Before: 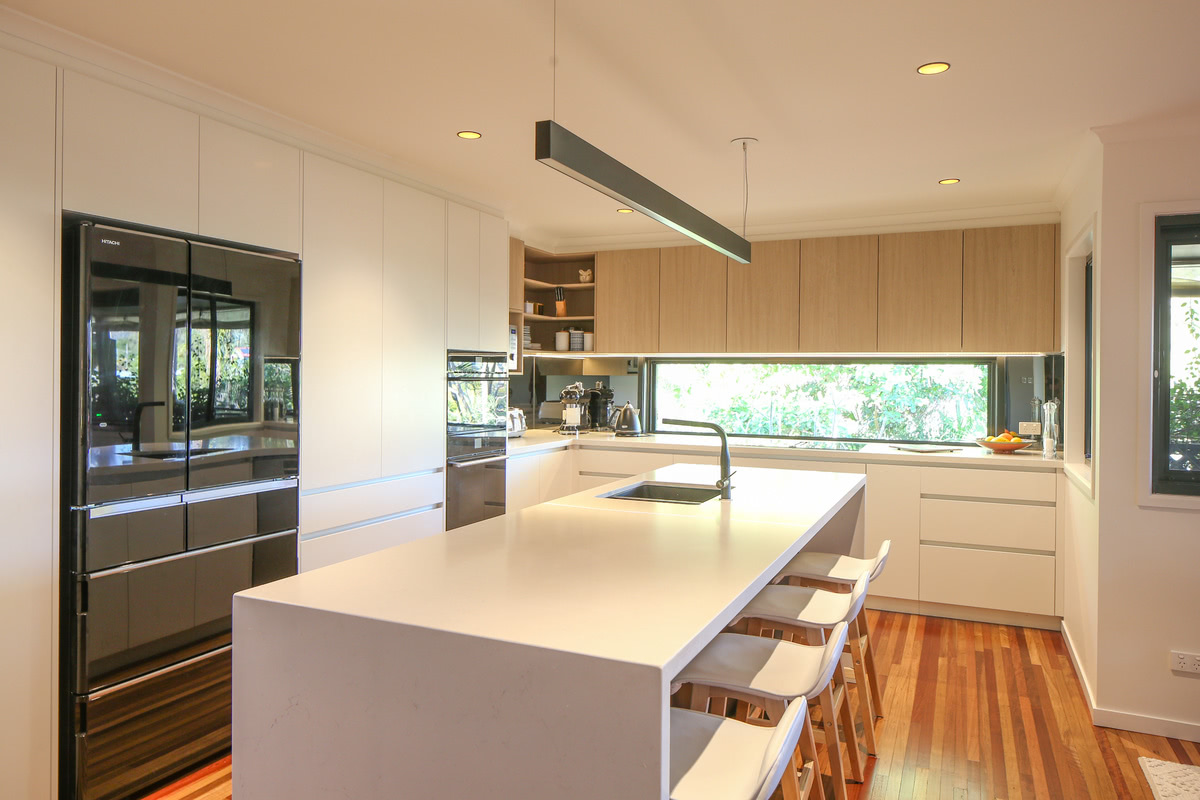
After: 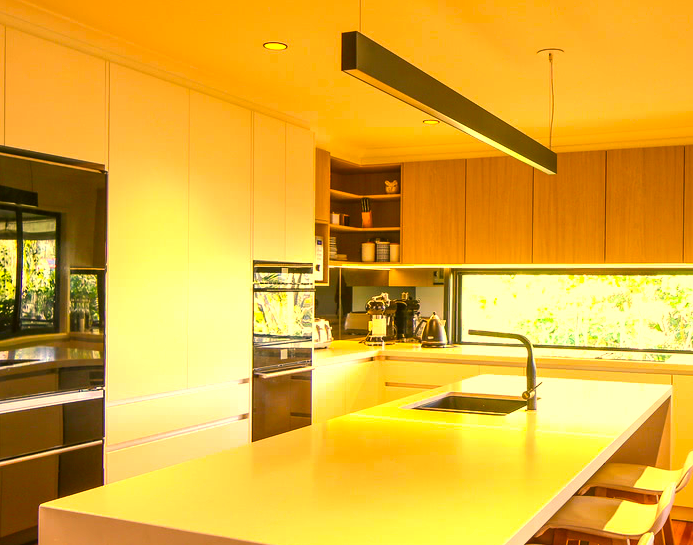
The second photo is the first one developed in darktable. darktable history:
color balance rgb: linear chroma grading › global chroma 9%, perceptual saturation grading › global saturation 36%, perceptual saturation grading › shadows 35%, perceptual brilliance grading › global brilliance 15%, perceptual brilliance grading › shadows -35%, global vibrance 15%
white balance: red 1.045, blue 0.932
crop: left 16.202%, top 11.208%, right 26.045%, bottom 20.557%
color correction: highlights a* 17.94, highlights b* 35.39, shadows a* 1.48, shadows b* 6.42, saturation 1.01
